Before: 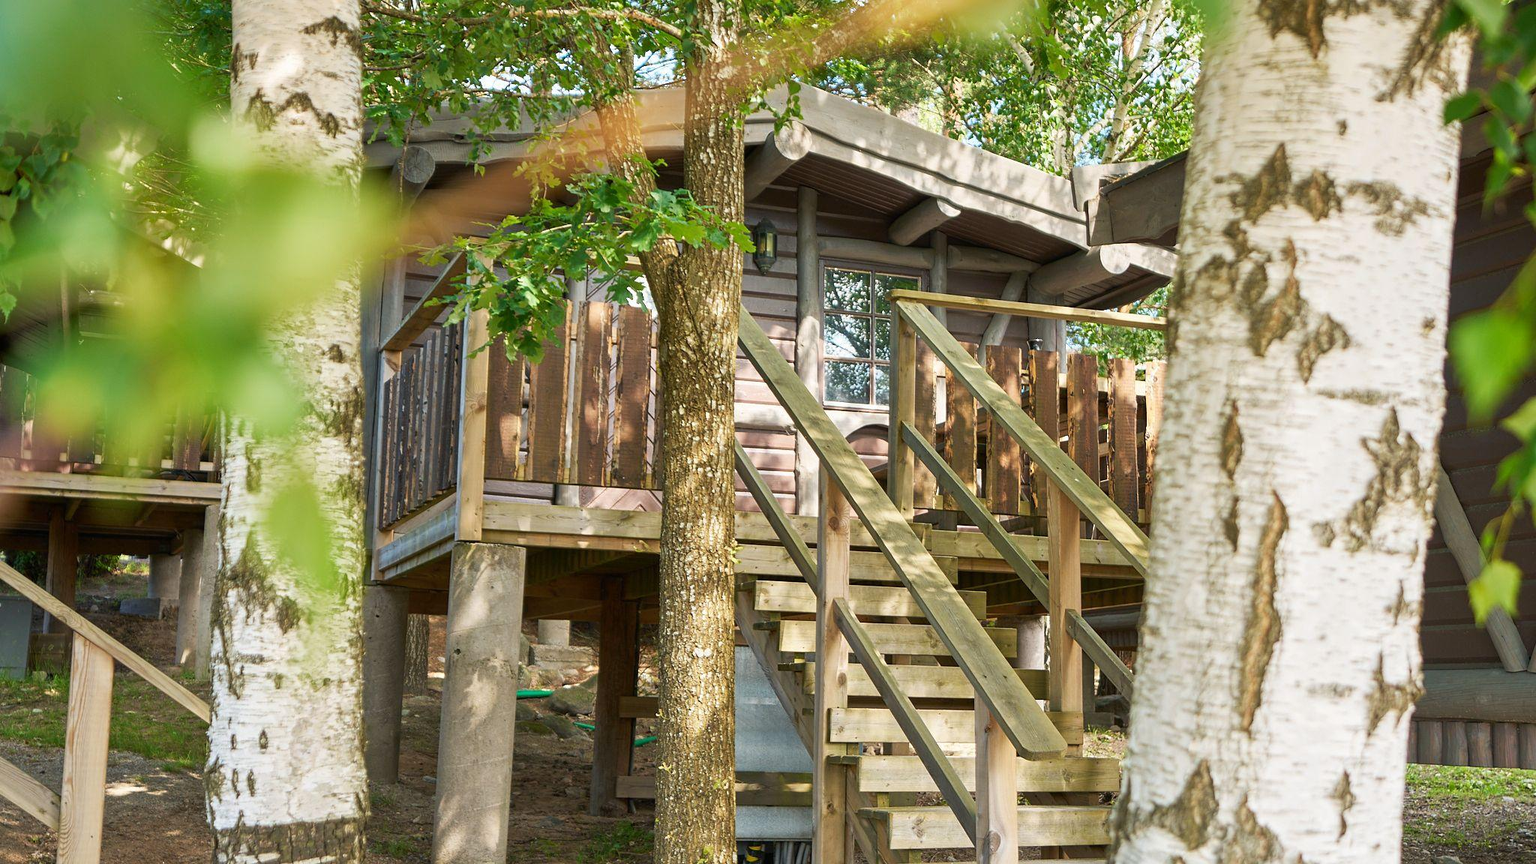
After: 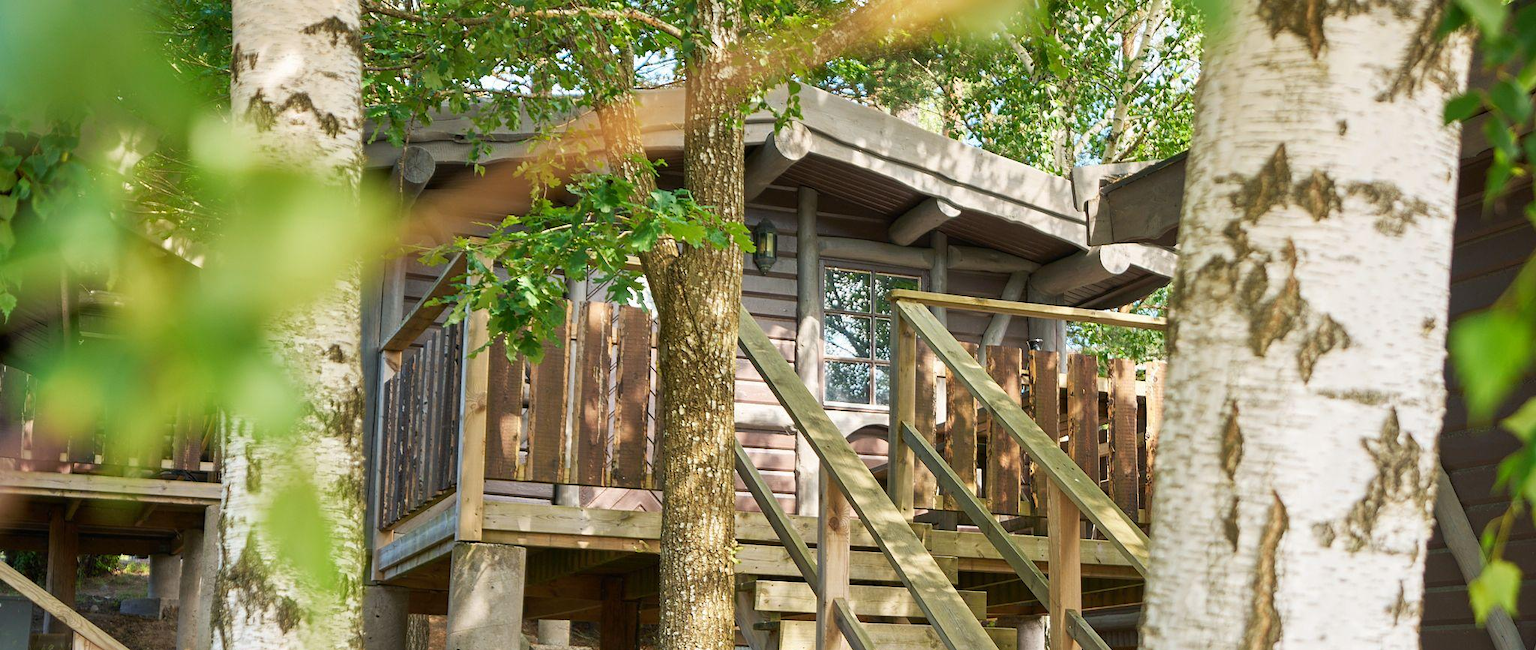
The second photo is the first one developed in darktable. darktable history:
crop: bottom 24.704%
